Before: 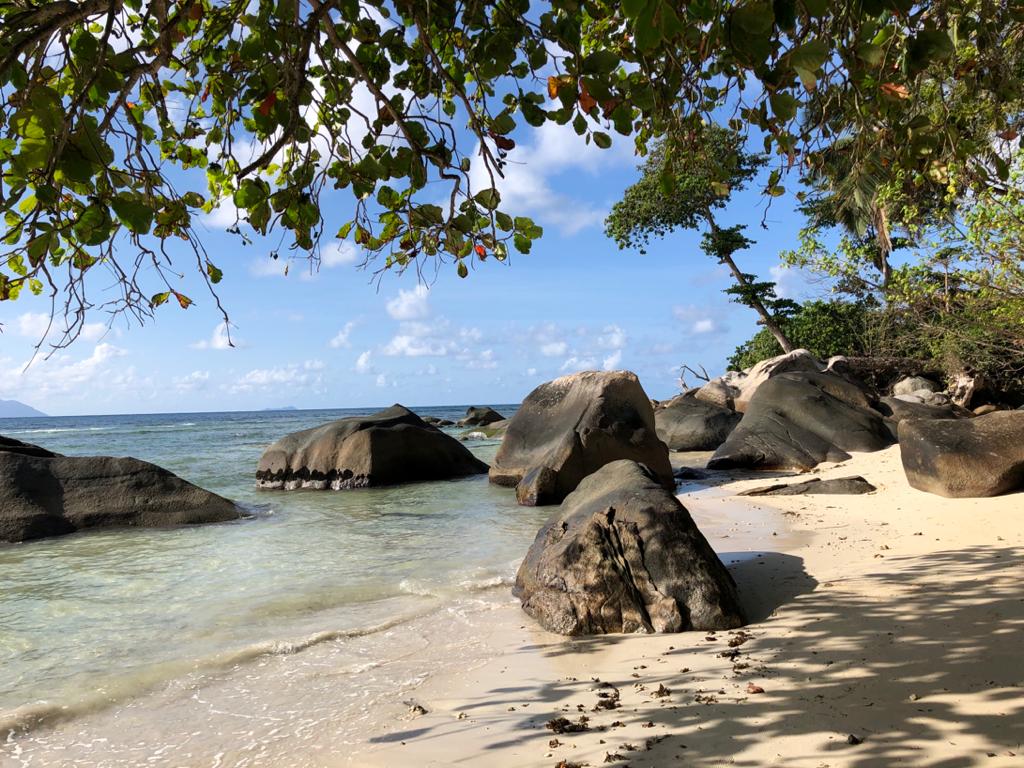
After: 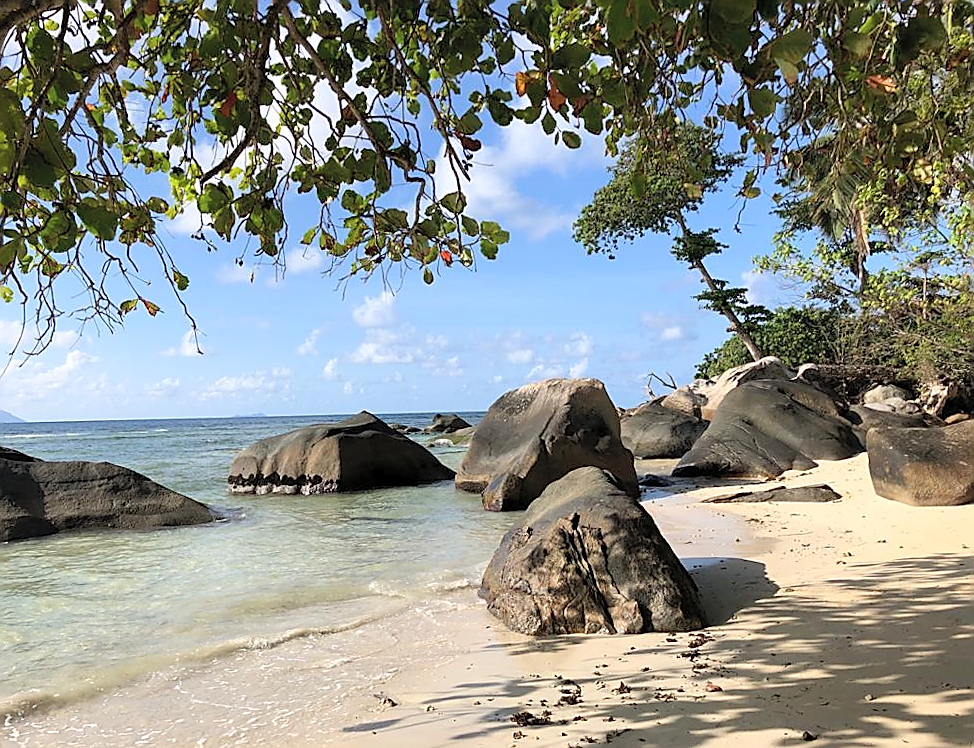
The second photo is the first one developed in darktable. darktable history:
contrast brightness saturation: brightness 0.15
sharpen: radius 1.4, amount 1.25, threshold 0.7
rotate and perspective: rotation 0.074°, lens shift (vertical) 0.096, lens shift (horizontal) -0.041, crop left 0.043, crop right 0.952, crop top 0.024, crop bottom 0.979
